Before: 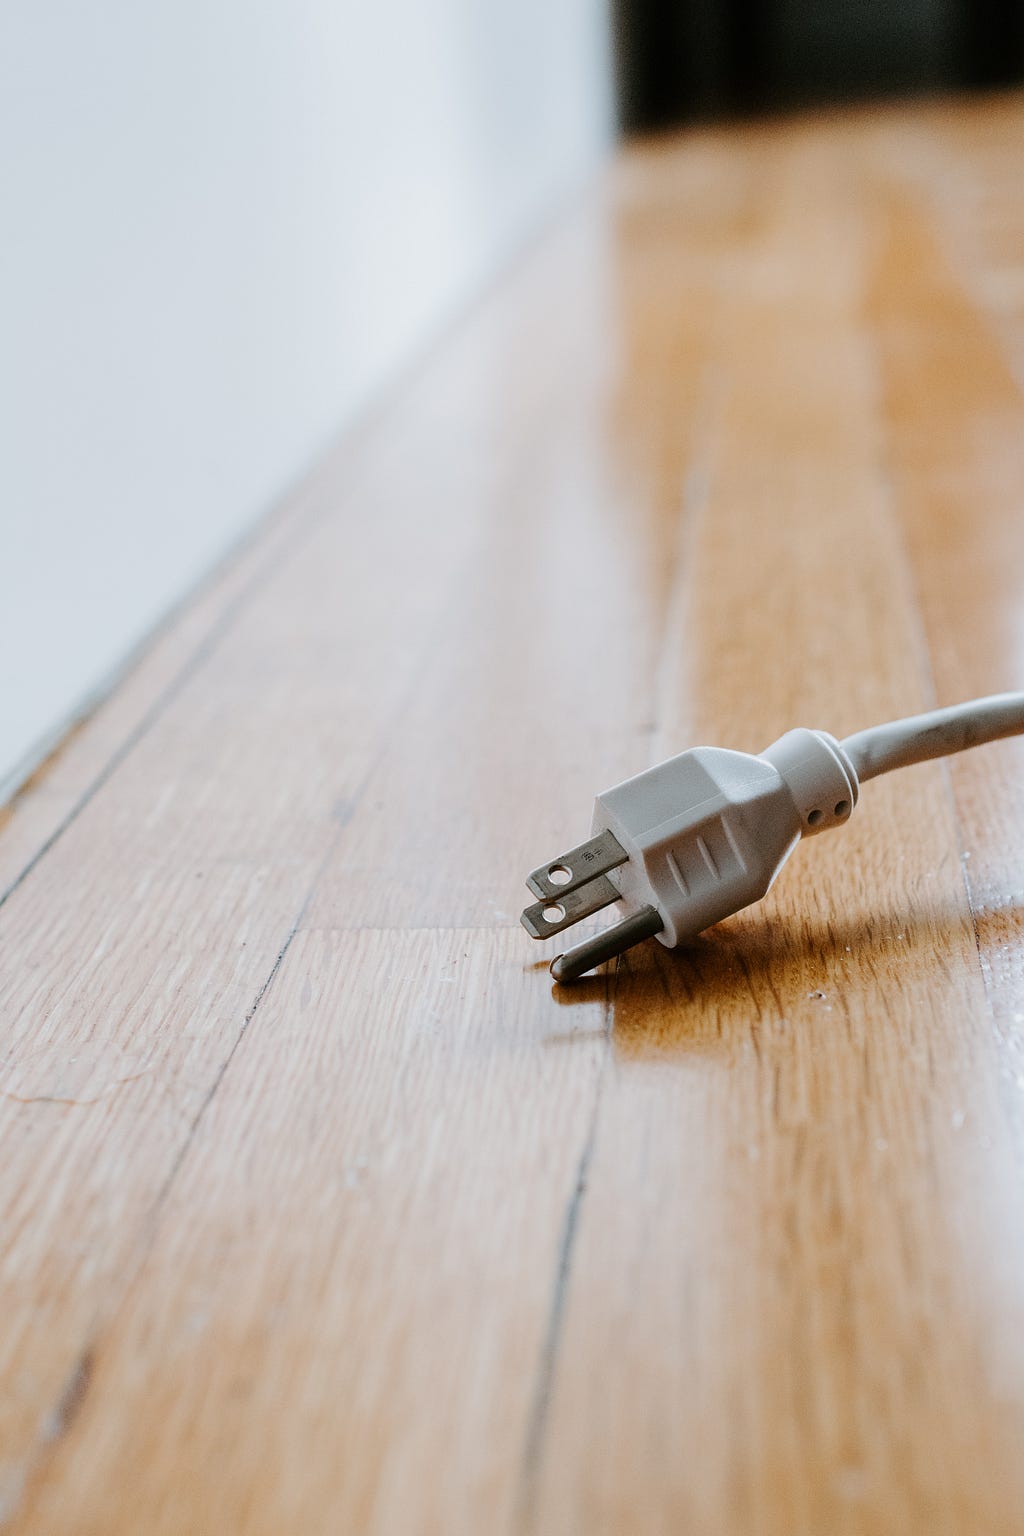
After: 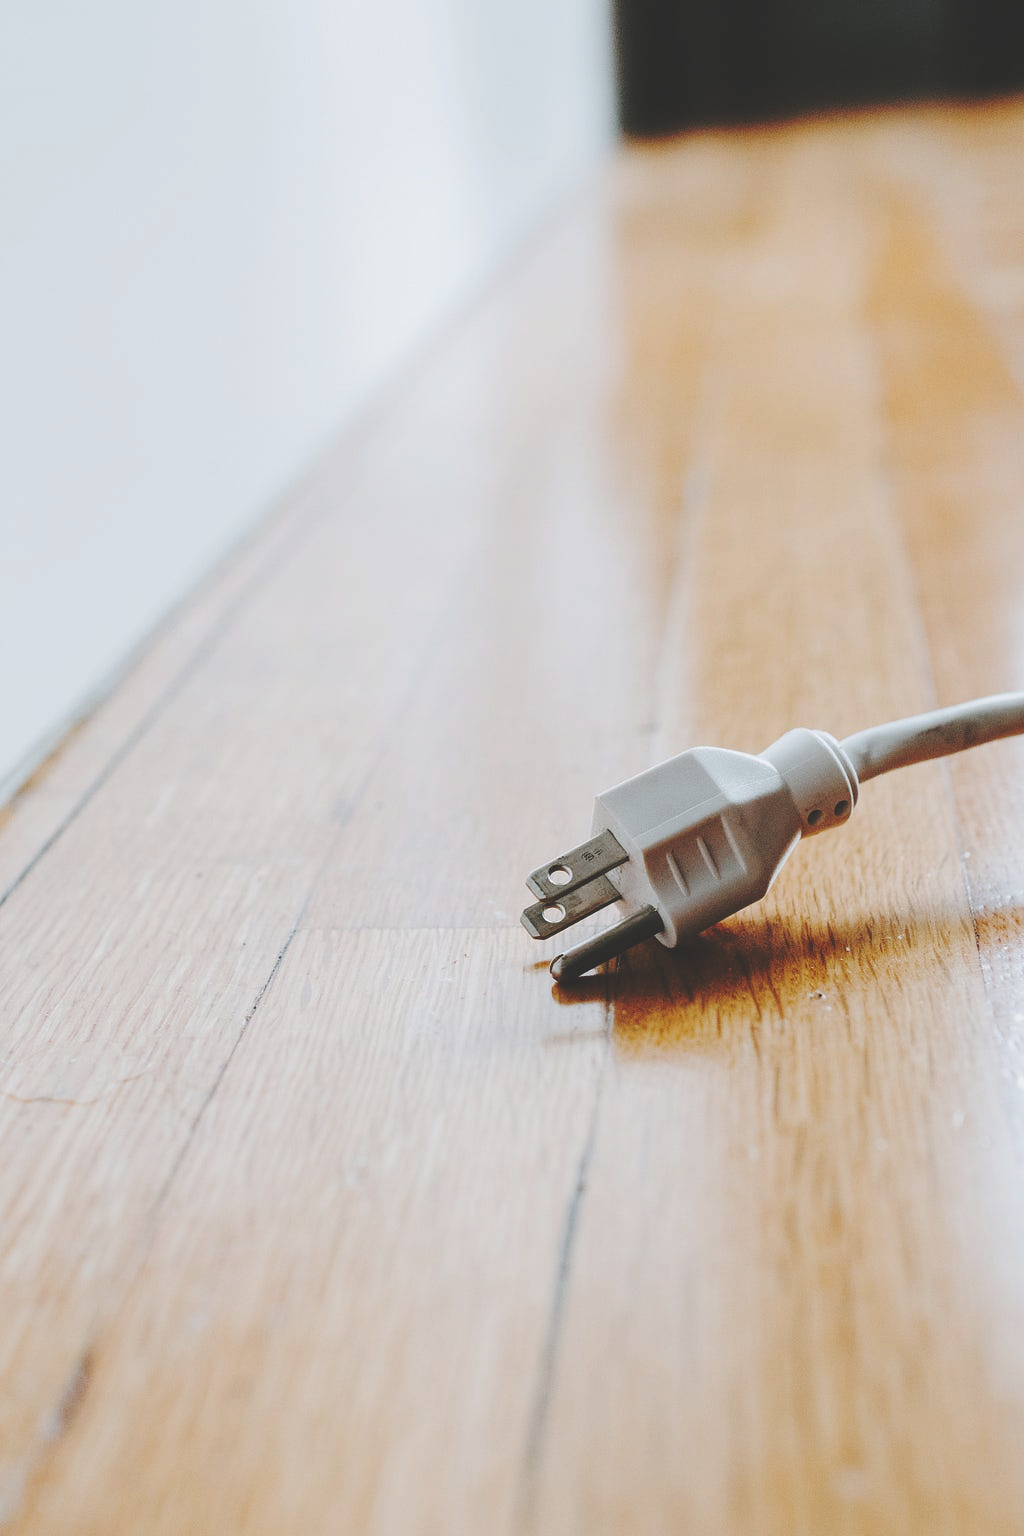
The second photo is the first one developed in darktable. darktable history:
base curve: curves: ch0 [(0, 0.024) (0.055, 0.065) (0.121, 0.166) (0.236, 0.319) (0.693, 0.726) (1, 1)], preserve colors none
tone equalizer: on, module defaults
